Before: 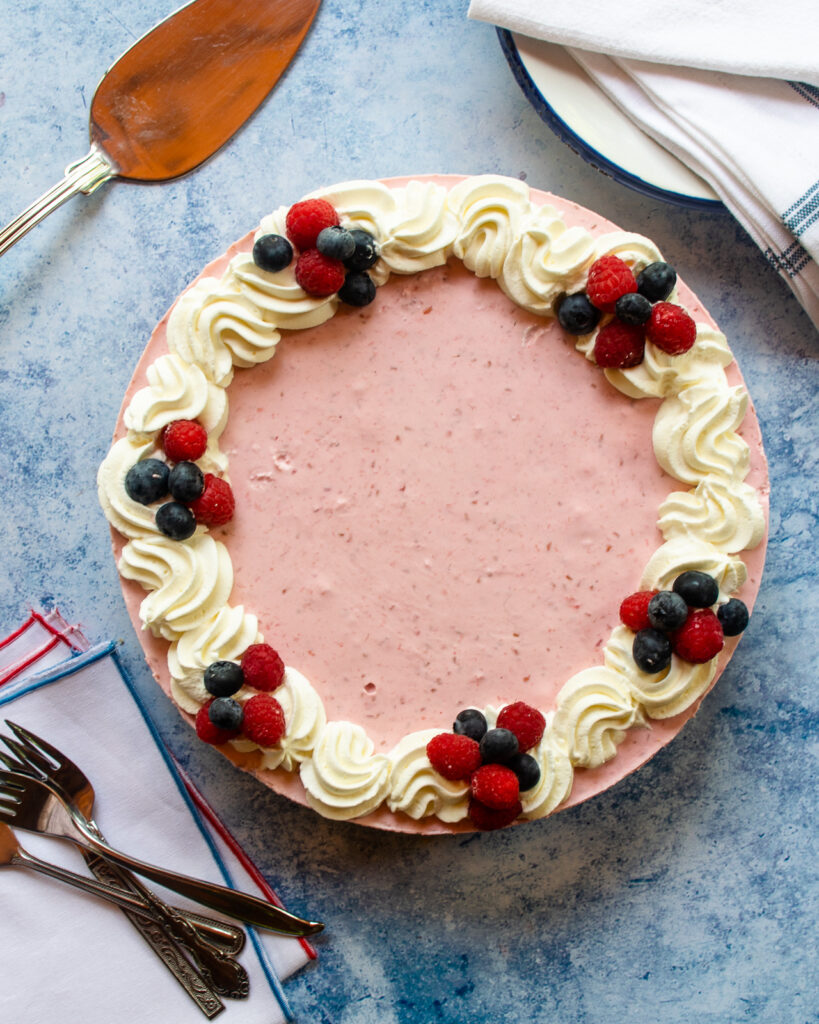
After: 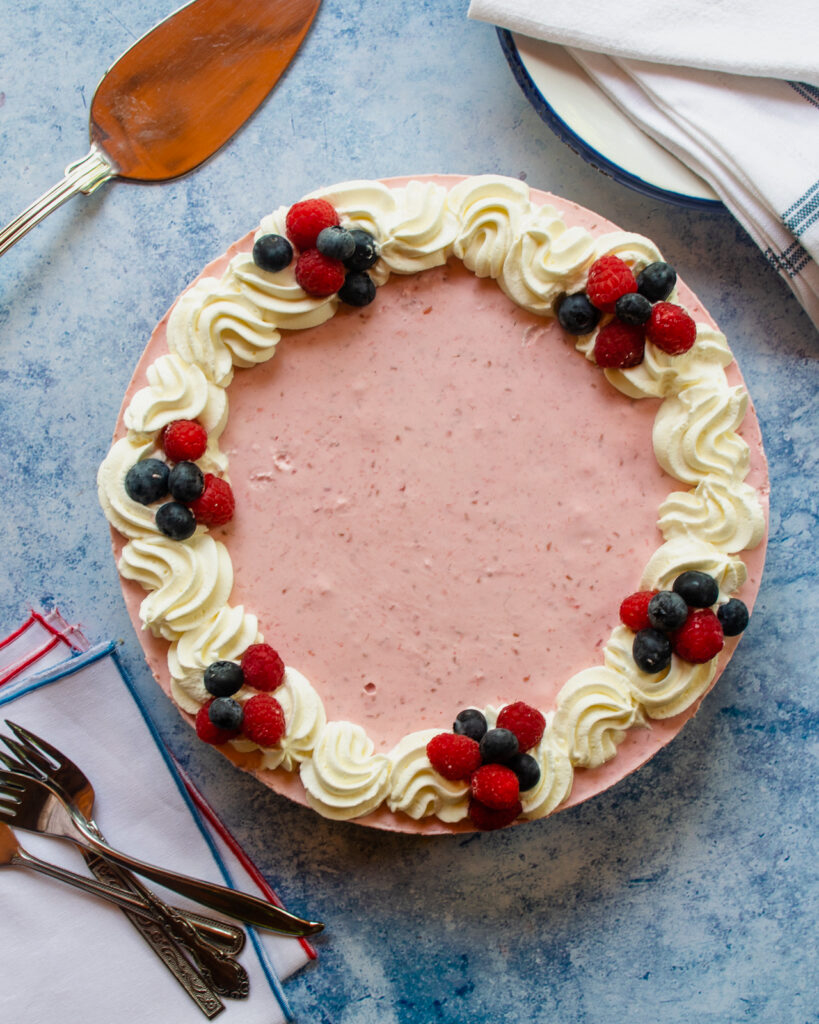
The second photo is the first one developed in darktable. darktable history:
shadows and highlights: shadows 25, white point adjustment -3, highlights -30
